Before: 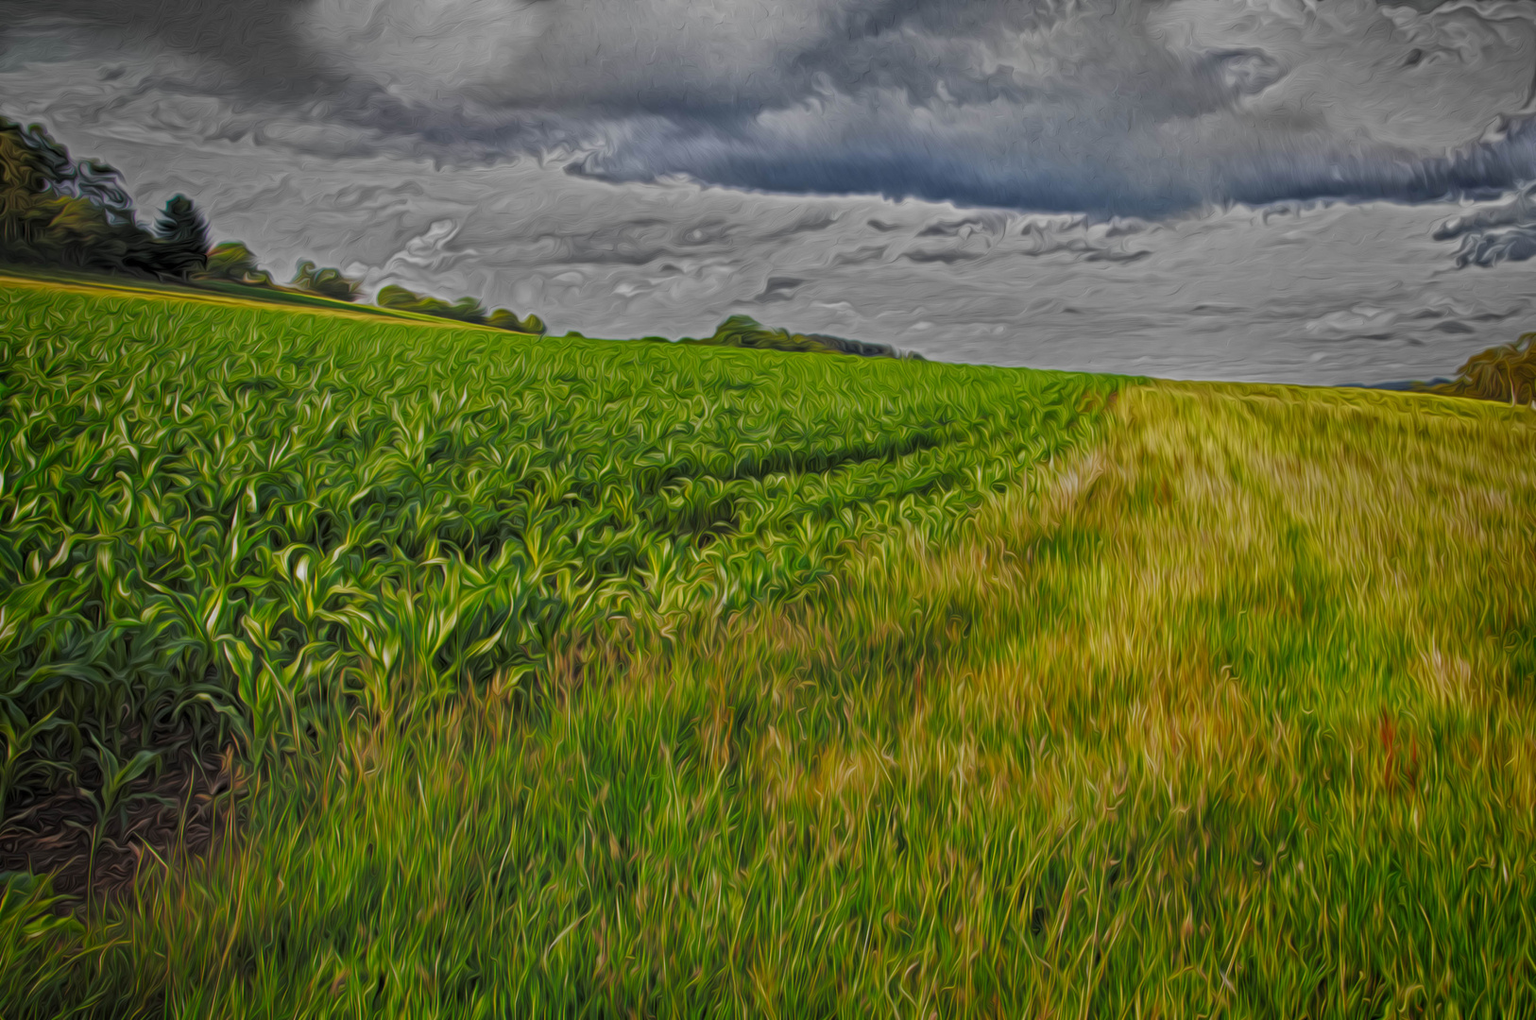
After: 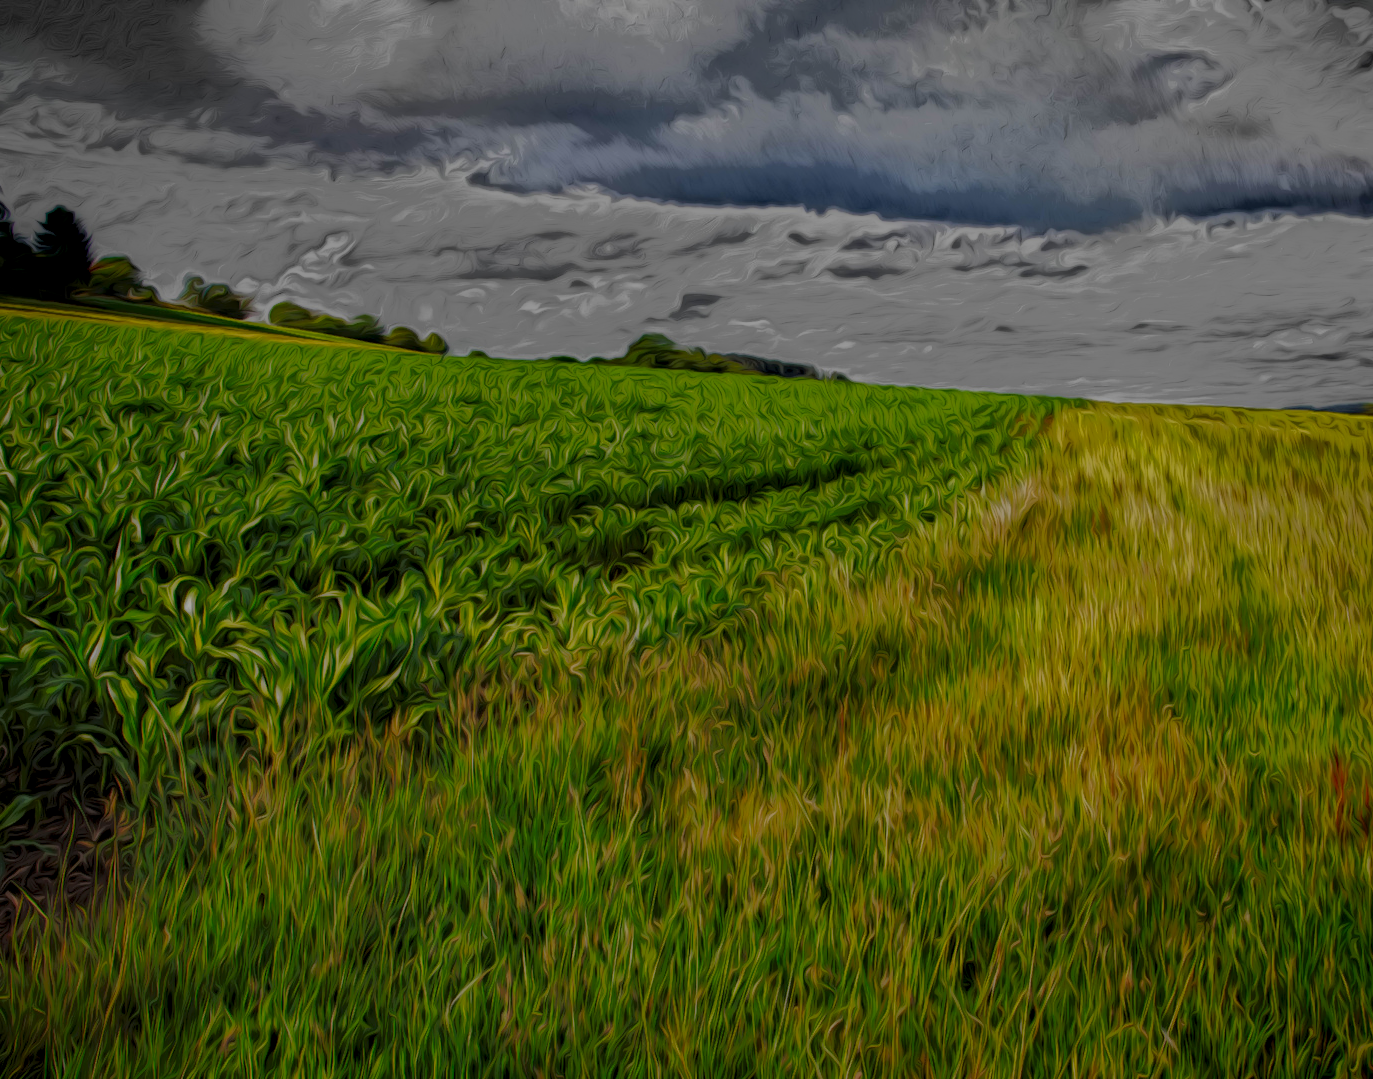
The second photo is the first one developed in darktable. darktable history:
shadows and highlights: shadows 33.18, highlights -46.16, compress 49.82%, soften with gaussian
crop: left 8.04%, right 7.462%
local contrast: highlights 5%, shadows 199%, detail 164%, midtone range 0.003
